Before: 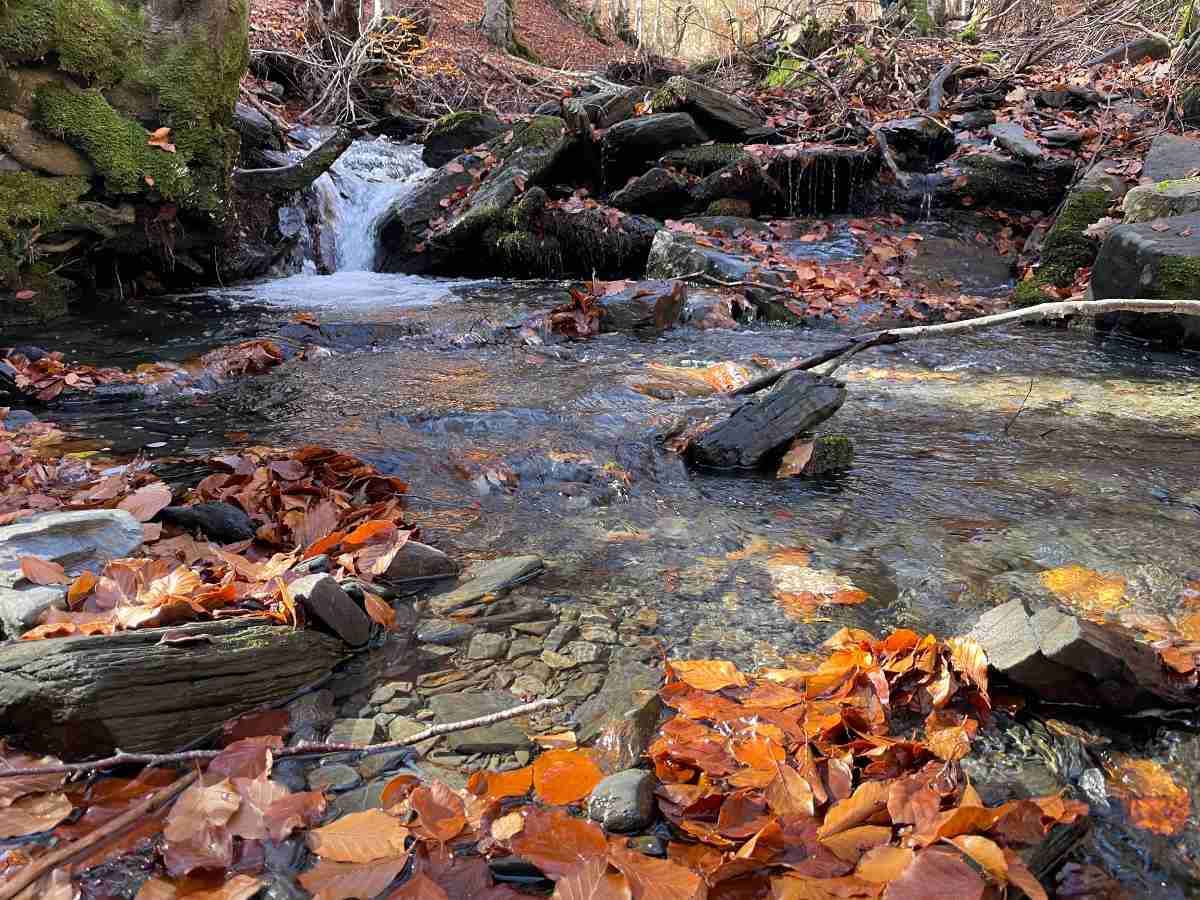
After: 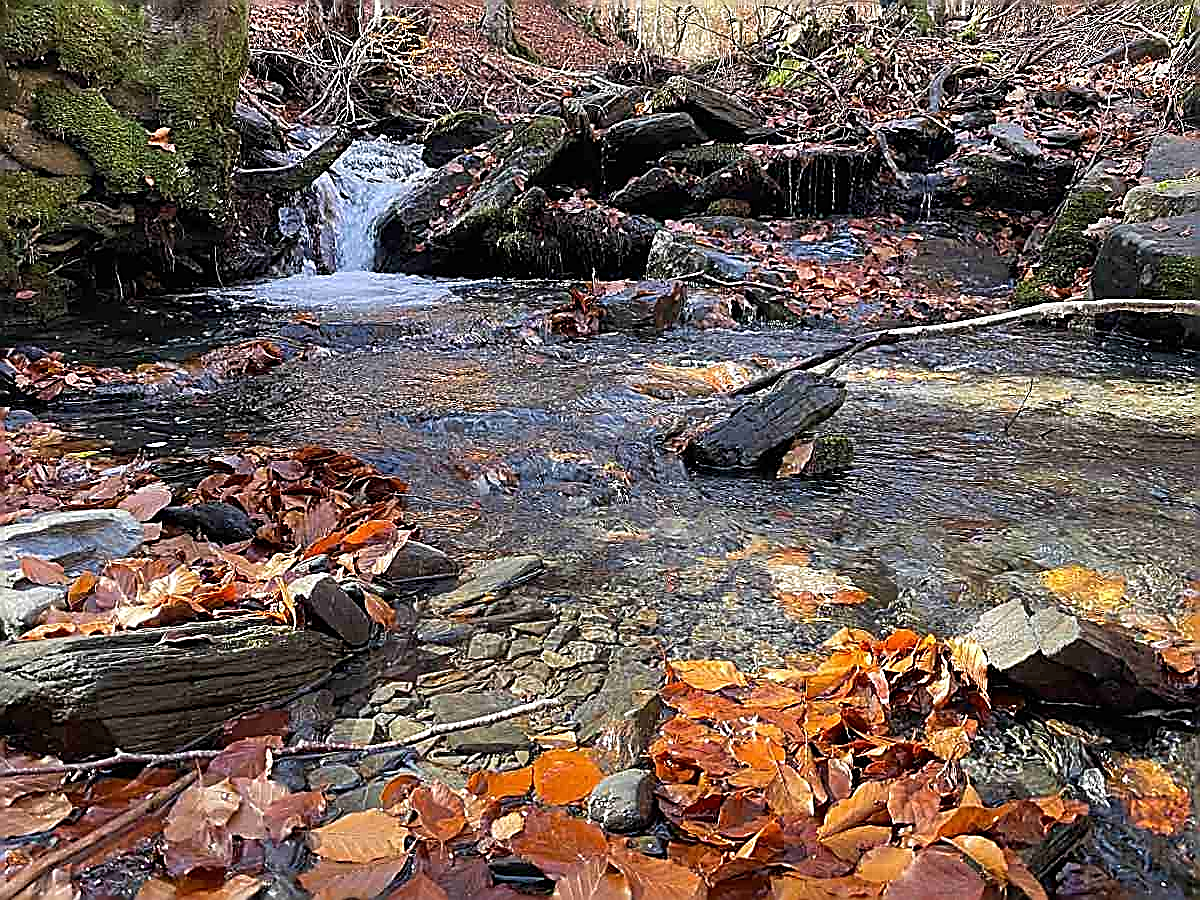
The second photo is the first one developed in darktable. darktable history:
sharpen: amount 1.854
